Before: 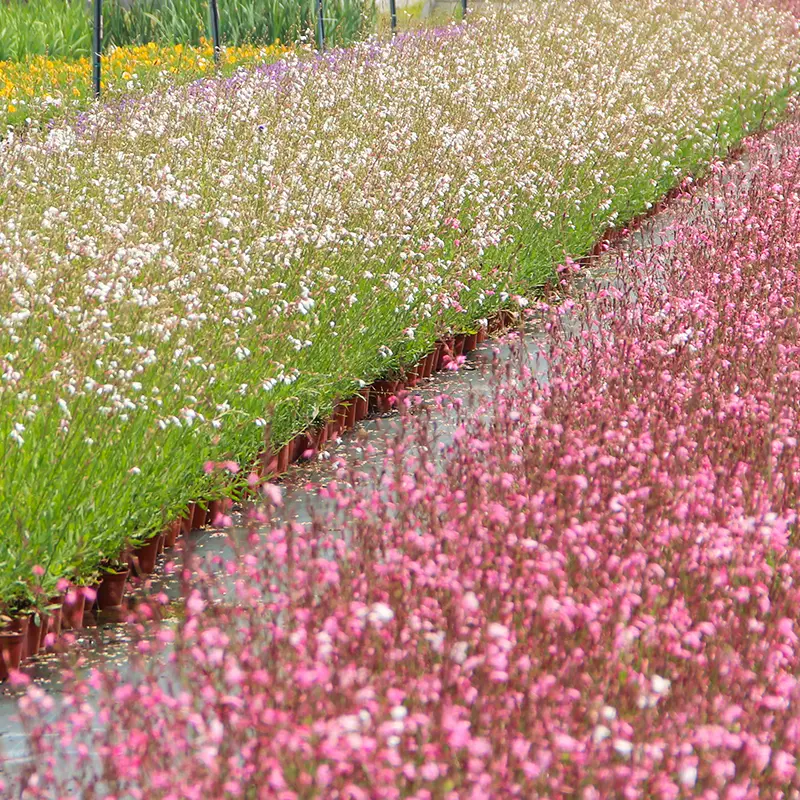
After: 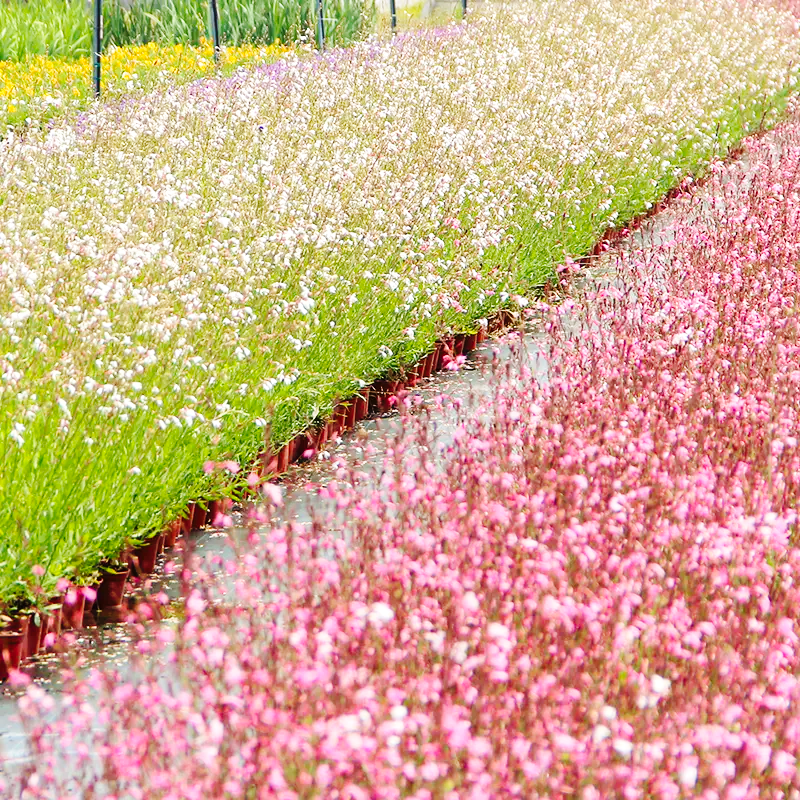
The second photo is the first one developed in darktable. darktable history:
exposure: black level correction 0.001, exposure 0.191 EV, compensate highlight preservation false
base curve: curves: ch0 [(0, 0) (0.036, 0.025) (0.121, 0.166) (0.206, 0.329) (0.605, 0.79) (1, 1)], preserve colors none
